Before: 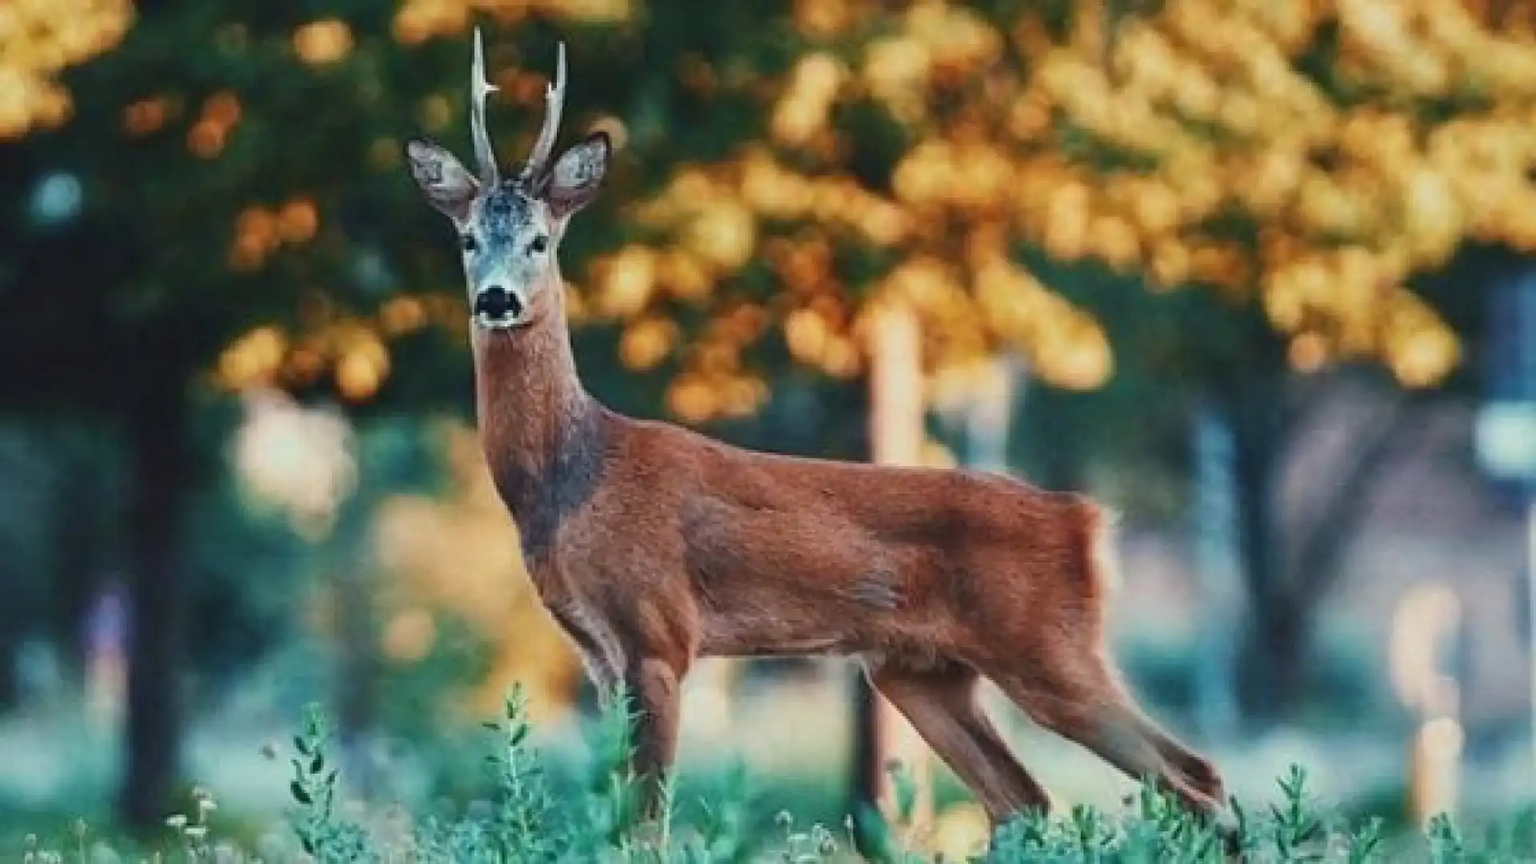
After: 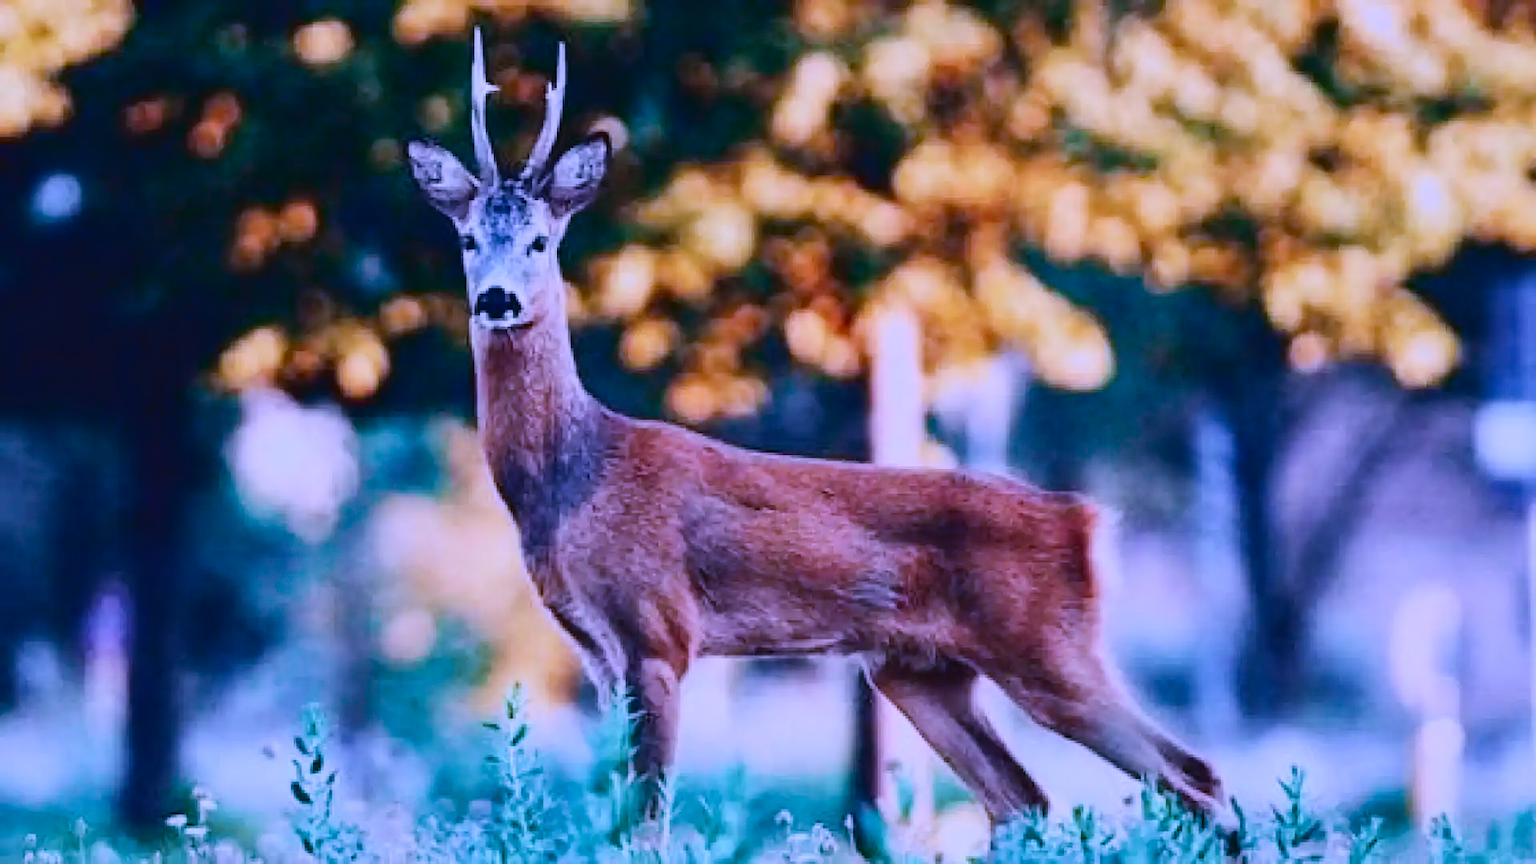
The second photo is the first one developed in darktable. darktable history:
filmic rgb: black relative exposure -7.65 EV, white relative exposure 4.56 EV, hardness 3.61
tone curve: curves: ch0 [(0, 0.031) (0.139, 0.084) (0.311, 0.278) (0.495, 0.544) (0.718, 0.816) (0.841, 0.909) (1, 0.967)]; ch1 [(0, 0) (0.272, 0.249) (0.388, 0.385) (0.479, 0.456) (0.495, 0.497) (0.538, 0.55) (0.578, 0.595) (0.707, 0.778) (1, 1)]; ch2 [(0, 0) (0.125, 0.089) (0.353, 0.329) (0.443, 0.408) (0.502, 0.495) (0.56, 0.553) (0.608, 0.631) (1, 1)], color space Lab, independent channels, preserve colors none
bloom: size 15%, threshold 97%, strength 7%
white balance: red 0.98, blue 1.61
